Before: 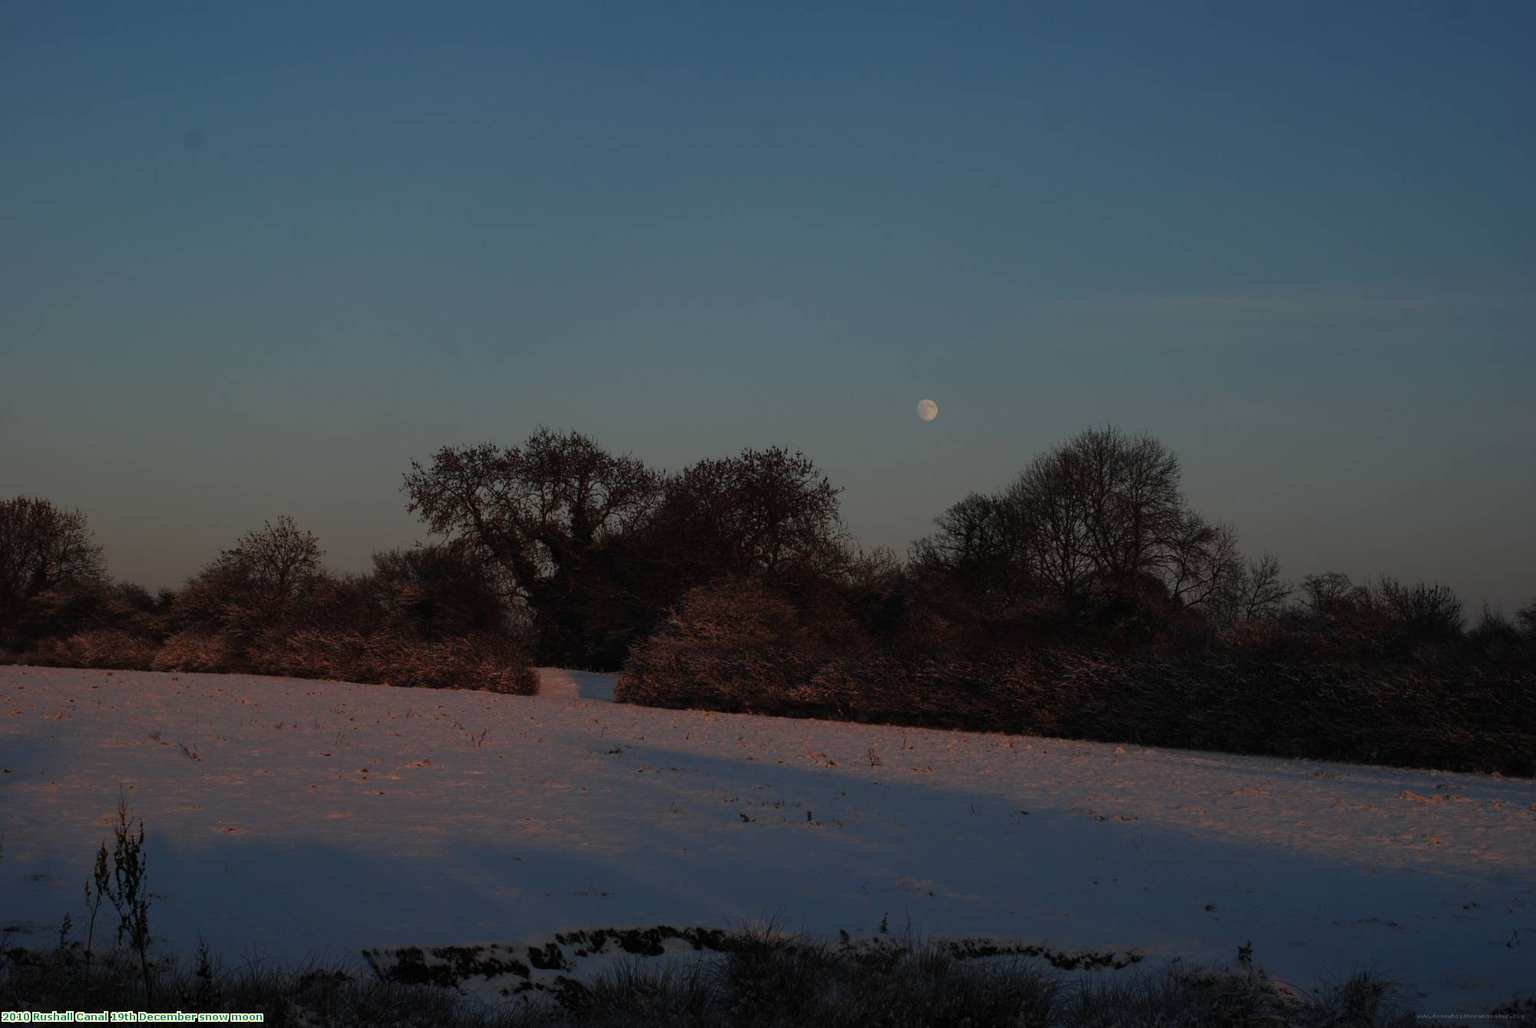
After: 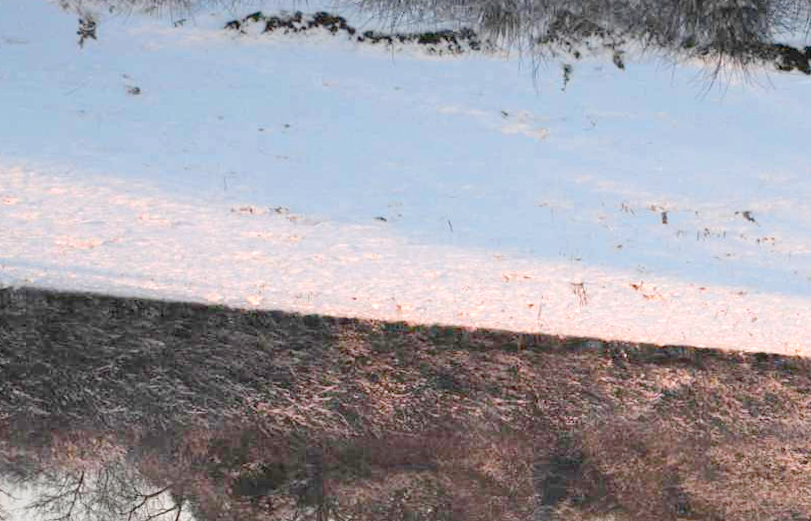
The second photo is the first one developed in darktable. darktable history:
orientation "rotate by 180 degrees": orientation rotate 180°
crop: left 15.452%, top 5.459%, right 43.956%, bottom 56.62%
tone equalizer "contrast tone curve: medium": -8 EV -0.75 EV, -7 EV -0.7 EV, -6 EV -0.6 EV, -5 EV -0.4 EV, -3 EV 0.4 EV, -2 EV 0.6 EV, -1 EV 0.7 EV, +0 EV 0.75 EV, edges refinement/feathering 500, mask exposure compensation -1.57 EV, preserve details no
exposure: exposure 0.766 EV
rotate and perspective: lens shift (horizontal) -0.055, automatic cropping off
